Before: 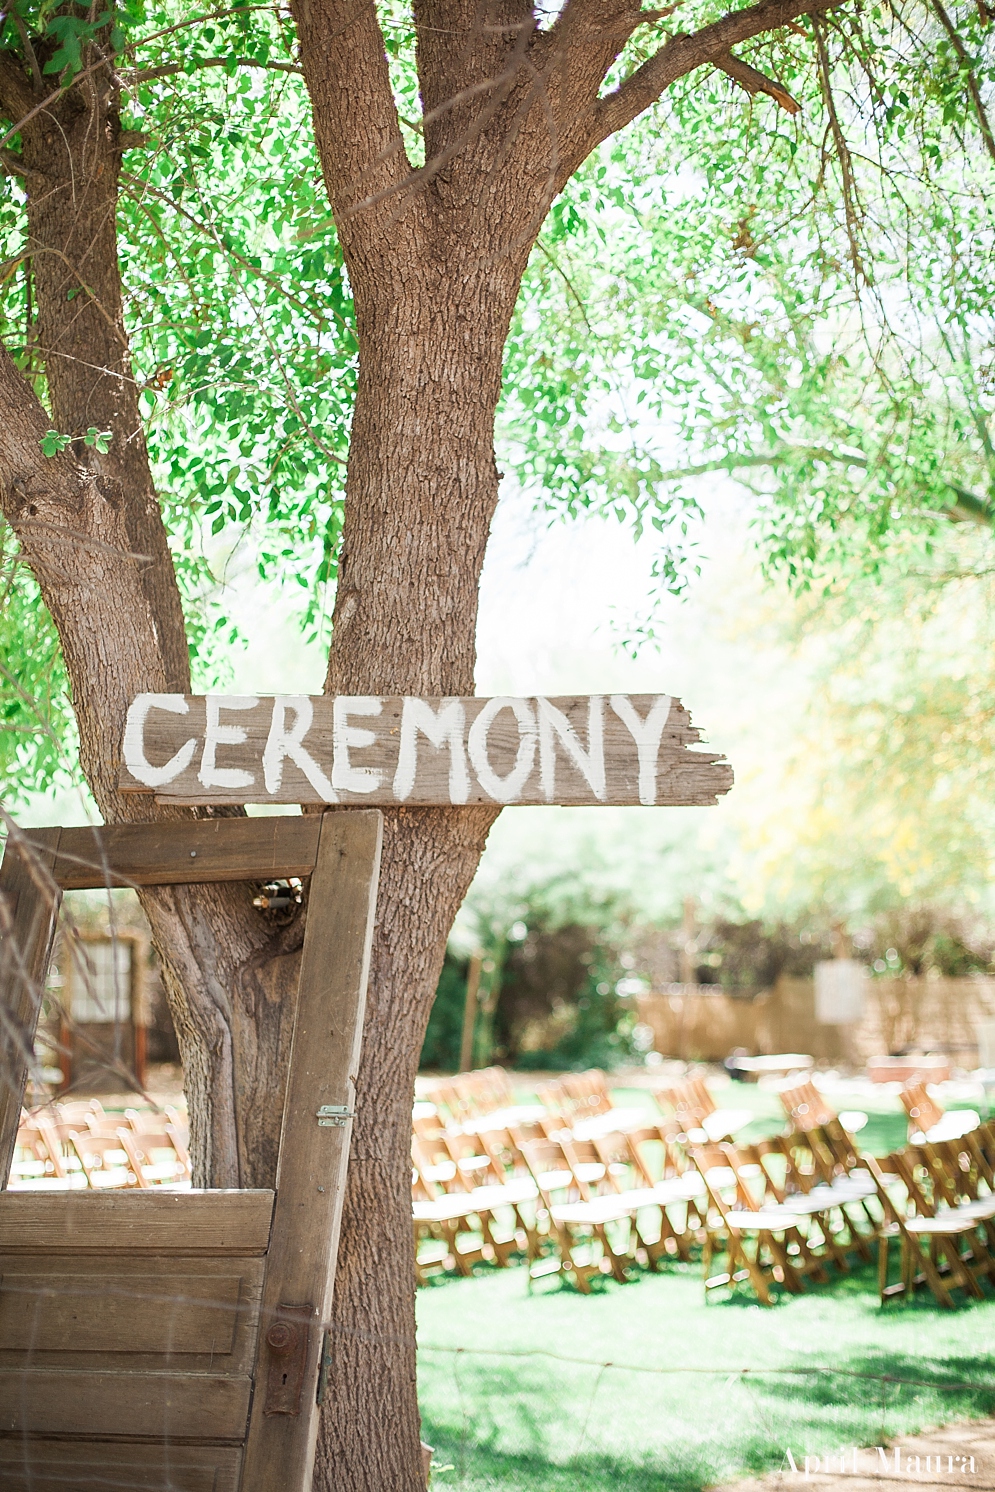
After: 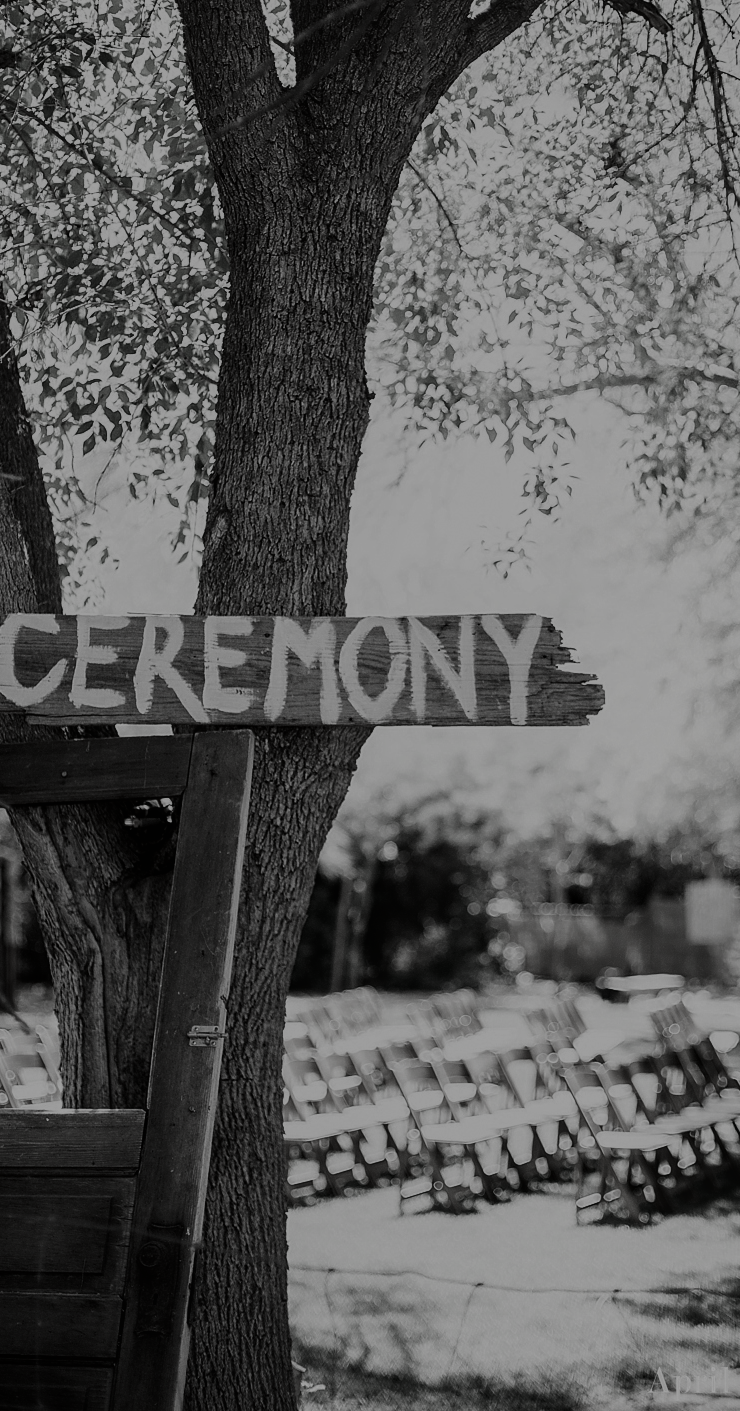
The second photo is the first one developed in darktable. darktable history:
filmic rgb: middle gray luminance 28.87%, black relative exposure -10.39 EV, white relative exposure 5.48 EV, target black luminance 0%, hardness 3.94, latitude 1.19%, contrast 1.127, highlights saturation mix 5.7%, shadows ↔ highlights balance 15.02%, color science v6 (2022)
local contrast: detail 110%
crop and rotate: left 13.062%, top 5.392%, right 12.554%
contrast brightness saturation: contrast 0.023, brightness -0.986, saturation -0.981
